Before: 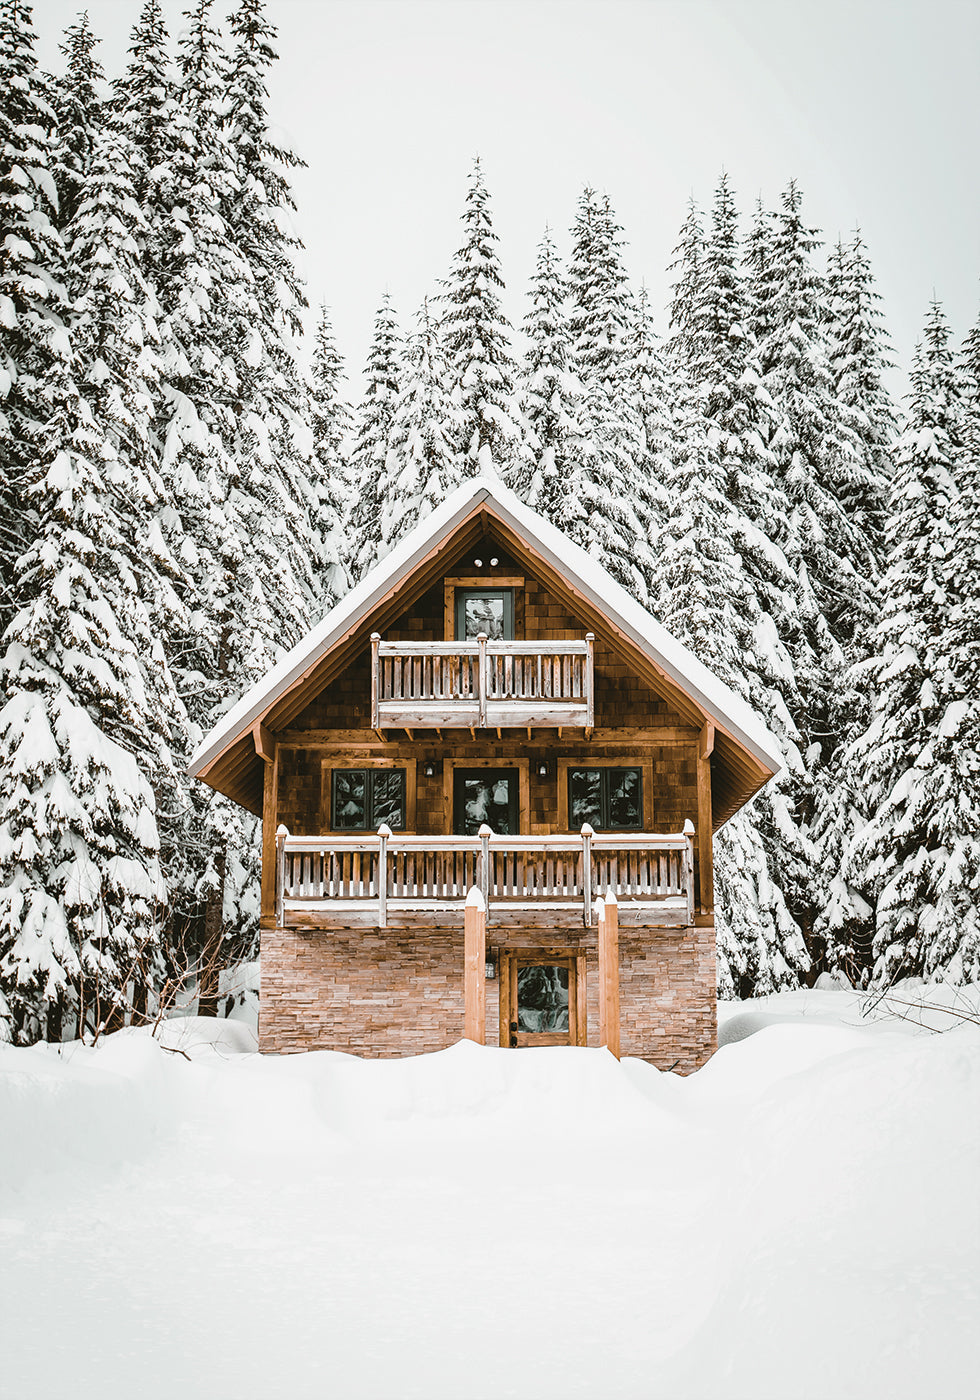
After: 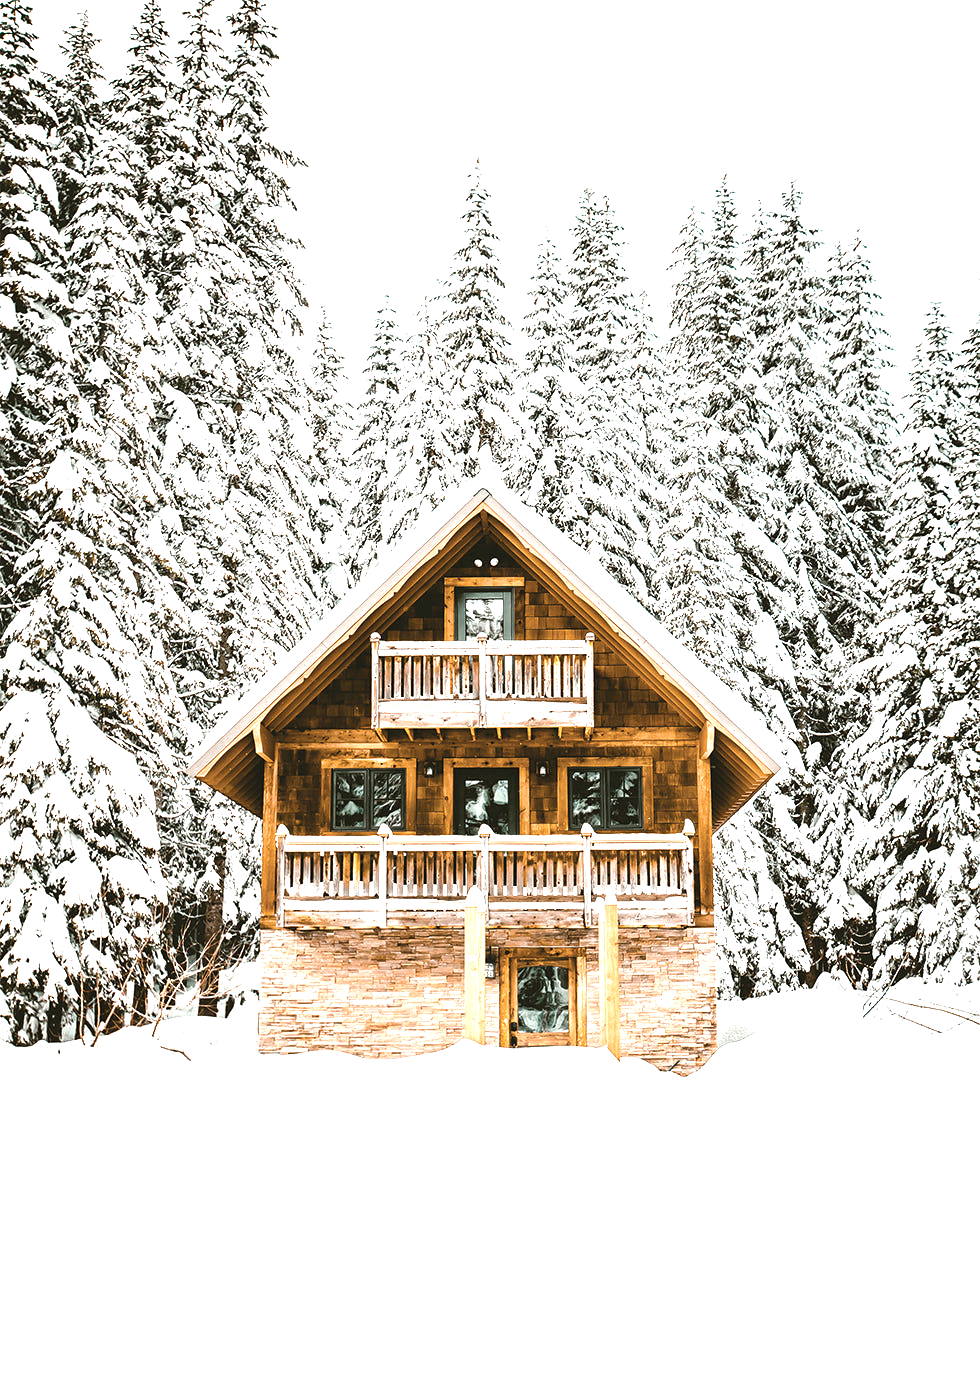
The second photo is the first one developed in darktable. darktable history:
levels: levels [0, 0.352, 0.703]
tone equalizer: on, module defaults
